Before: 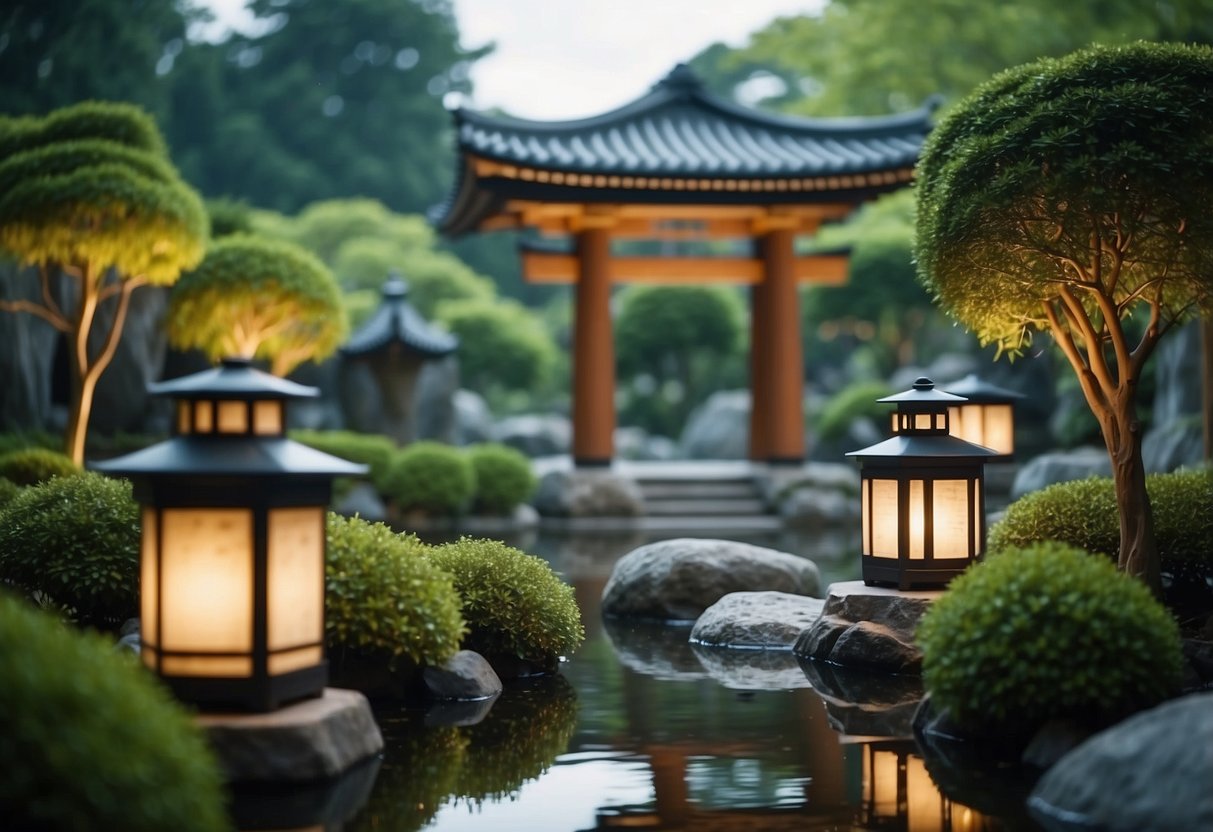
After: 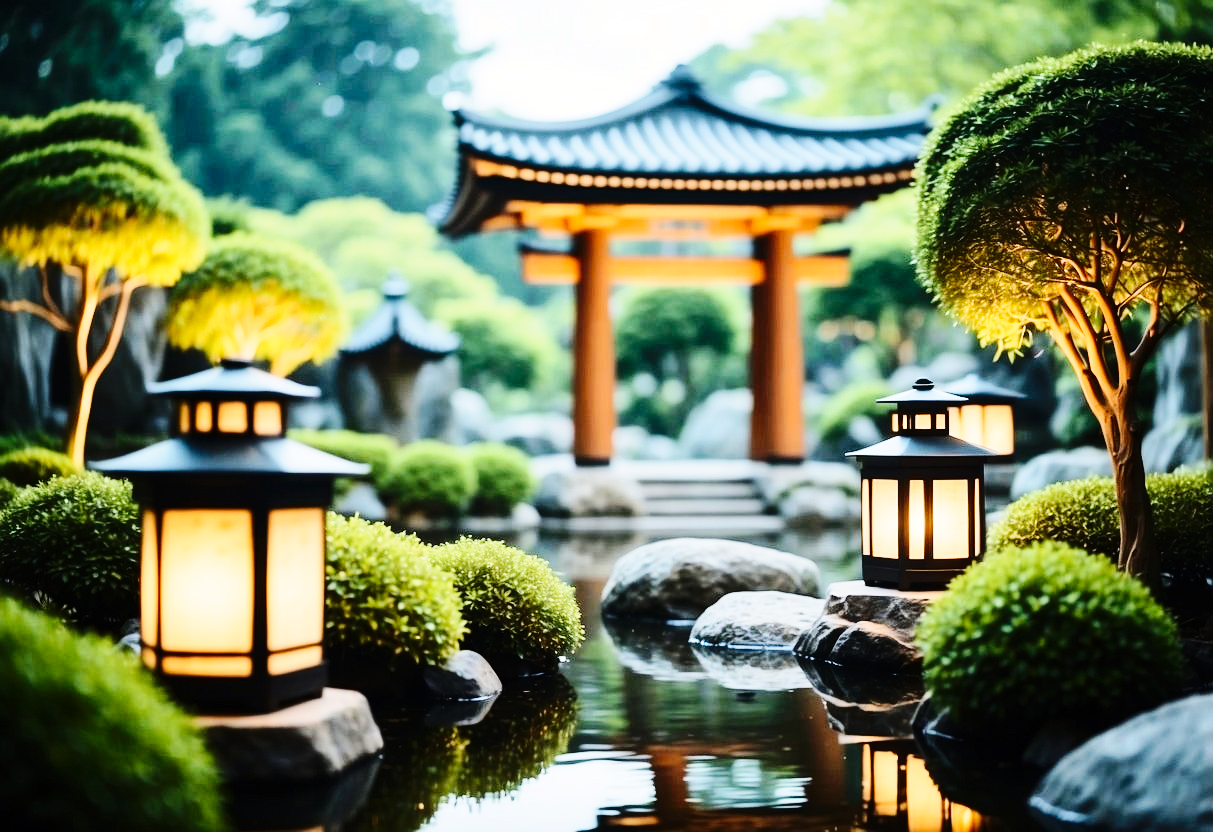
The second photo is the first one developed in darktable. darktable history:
base curve: curves: ch0 [(0, 0) (0.036, 0.025) (0.121, 0.166) (0.206, 0.329) (0.605, 0.79) (1, 1)], preserve colors none
tone equalizer: -7 EV 0.145 EV, -6 EV 0.574 EV, -5 EV 1.16 EV, -4 EV 1.35 EV, -3 EV 1.12 EV, -2 EV 0.6 EV, -1 EV 0.146 EV, edges refinement/feathering 500, mask exposure compensation -1.57 EV, preserve details no
contrast brightness saturation: contrast 0.138
